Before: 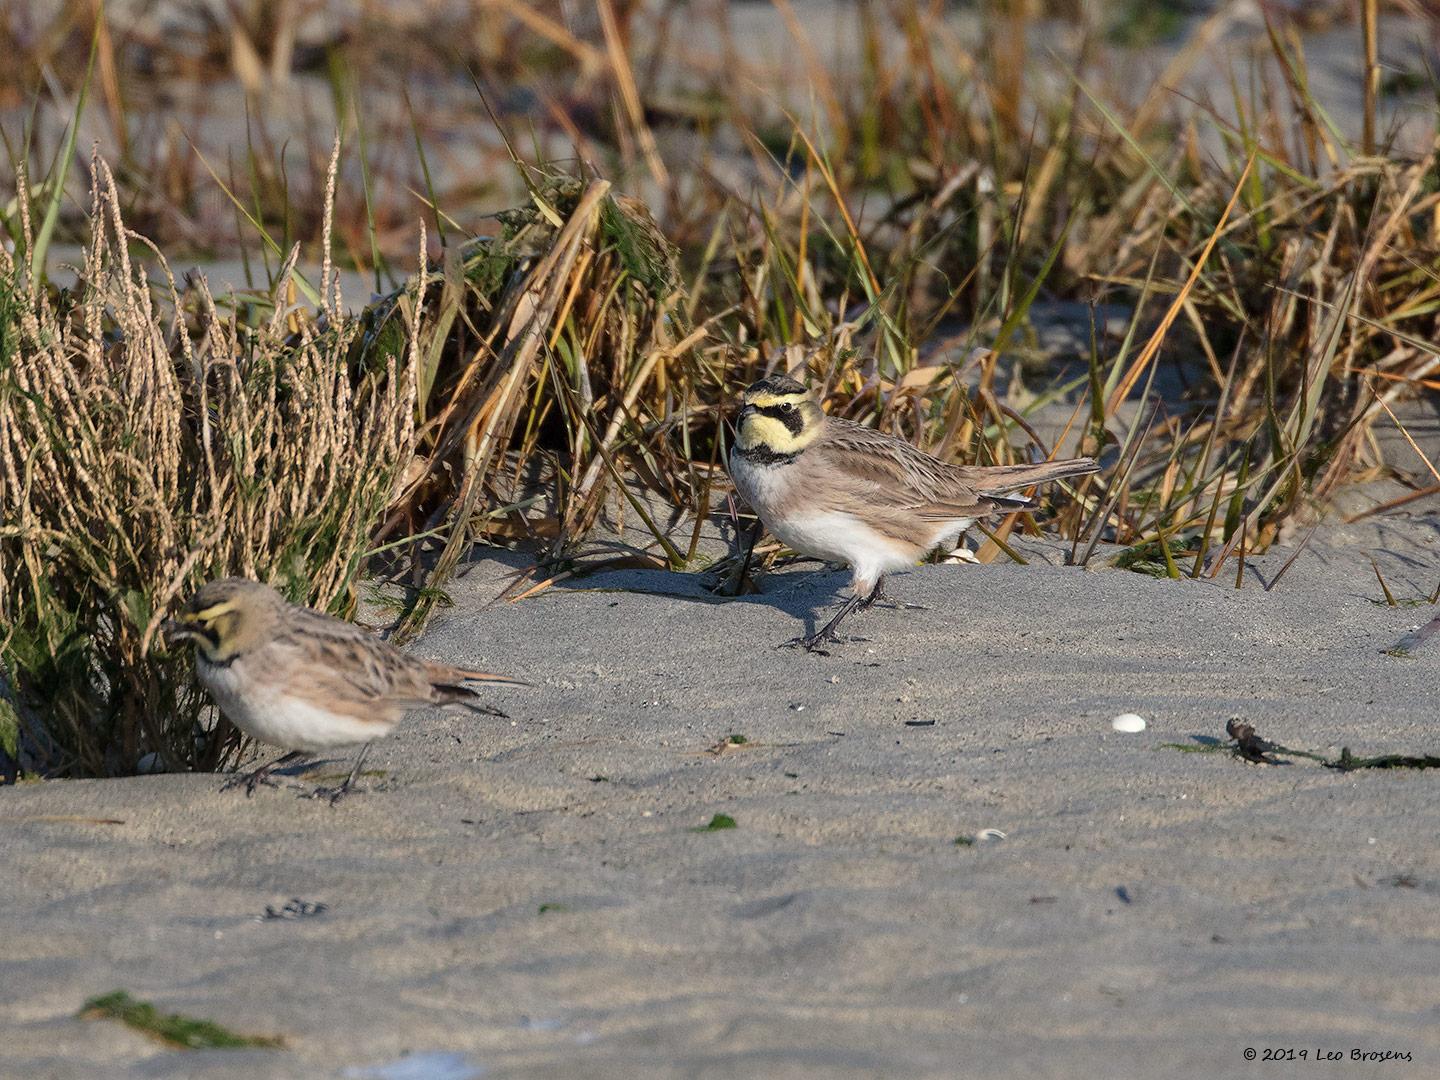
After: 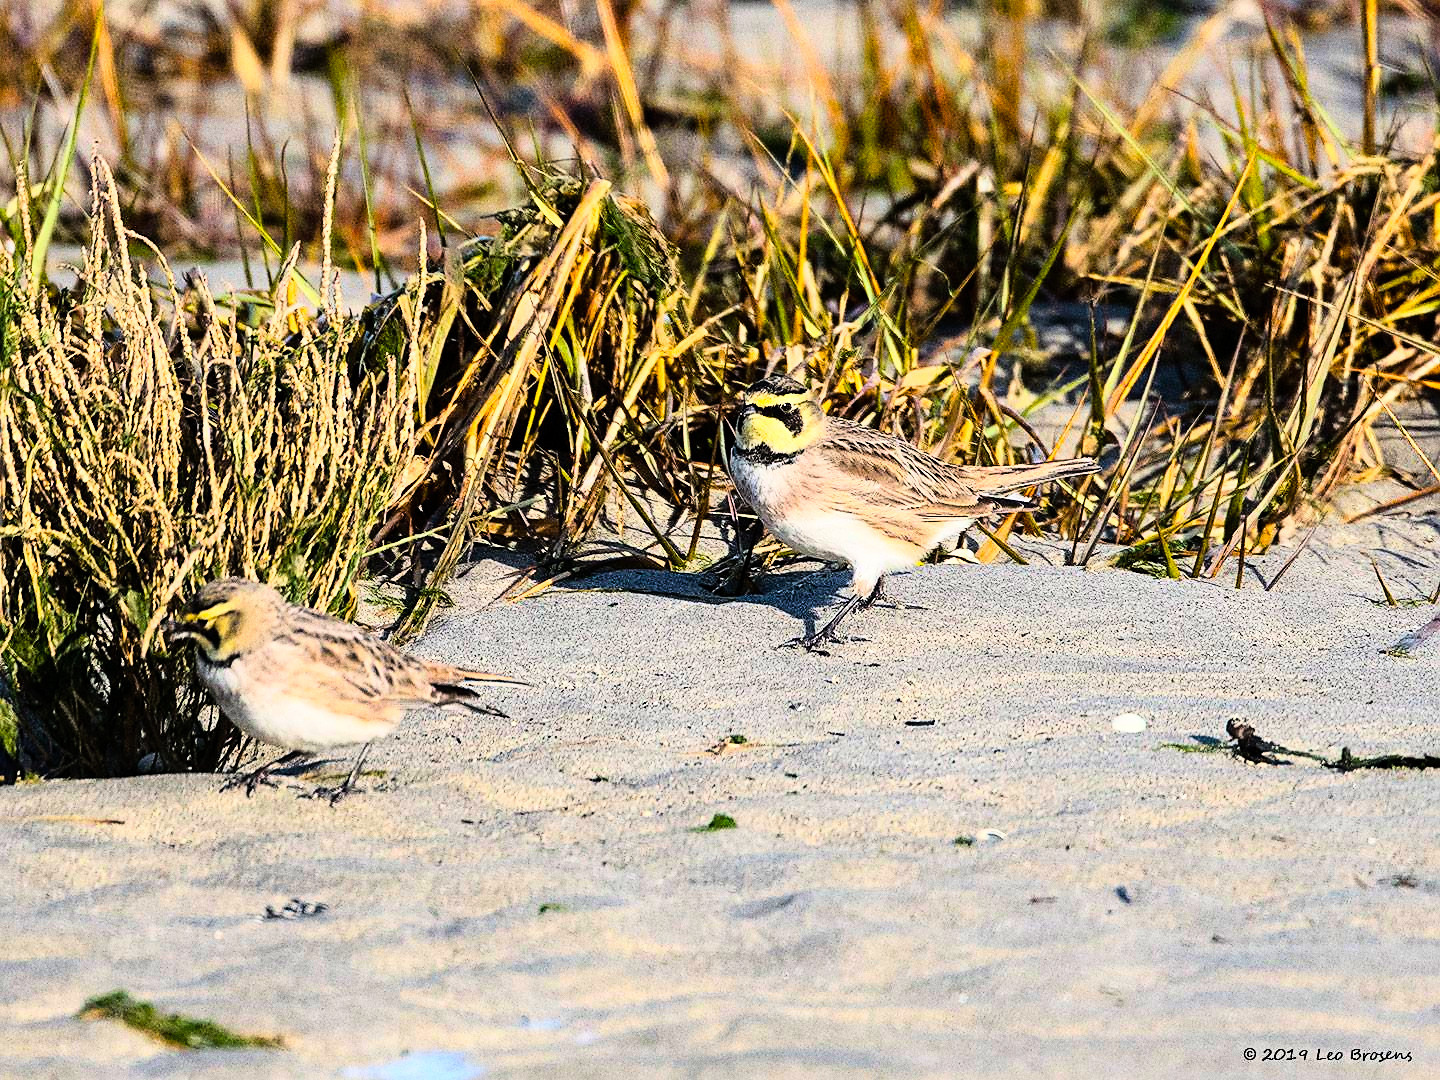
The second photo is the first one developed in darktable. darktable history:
sharpen: on, module defaults
exposure: exposure -0.072 EV, compensate highlight preservation false
color balance rgb: linear chroma grading › global chroma 15%, perceptual saturation grading › global saturation 30%
rgb curve: curves: ch0 [(0, 0) (0.21, 0.15) (0.24, 0.21) (0.5, 0.75) (0.75, 0.96) (0.89, 0.99) (1, 1)]; ch1 [(0, 0.02) (0.21, 0.13) (0.25, 0.2) (0.5, 0.67) (0.75, 0.9) (0.89, 0.97) (1, 1)]; ch2 [(0, 0.02) (0.21, 0.13) (0.25, 0.2) (0.5, 0.67) (0.75, 0.9) (0.89, 0.97) (1, 1)], compensate middle gray true
grain: coarseness 0.47 ISO
